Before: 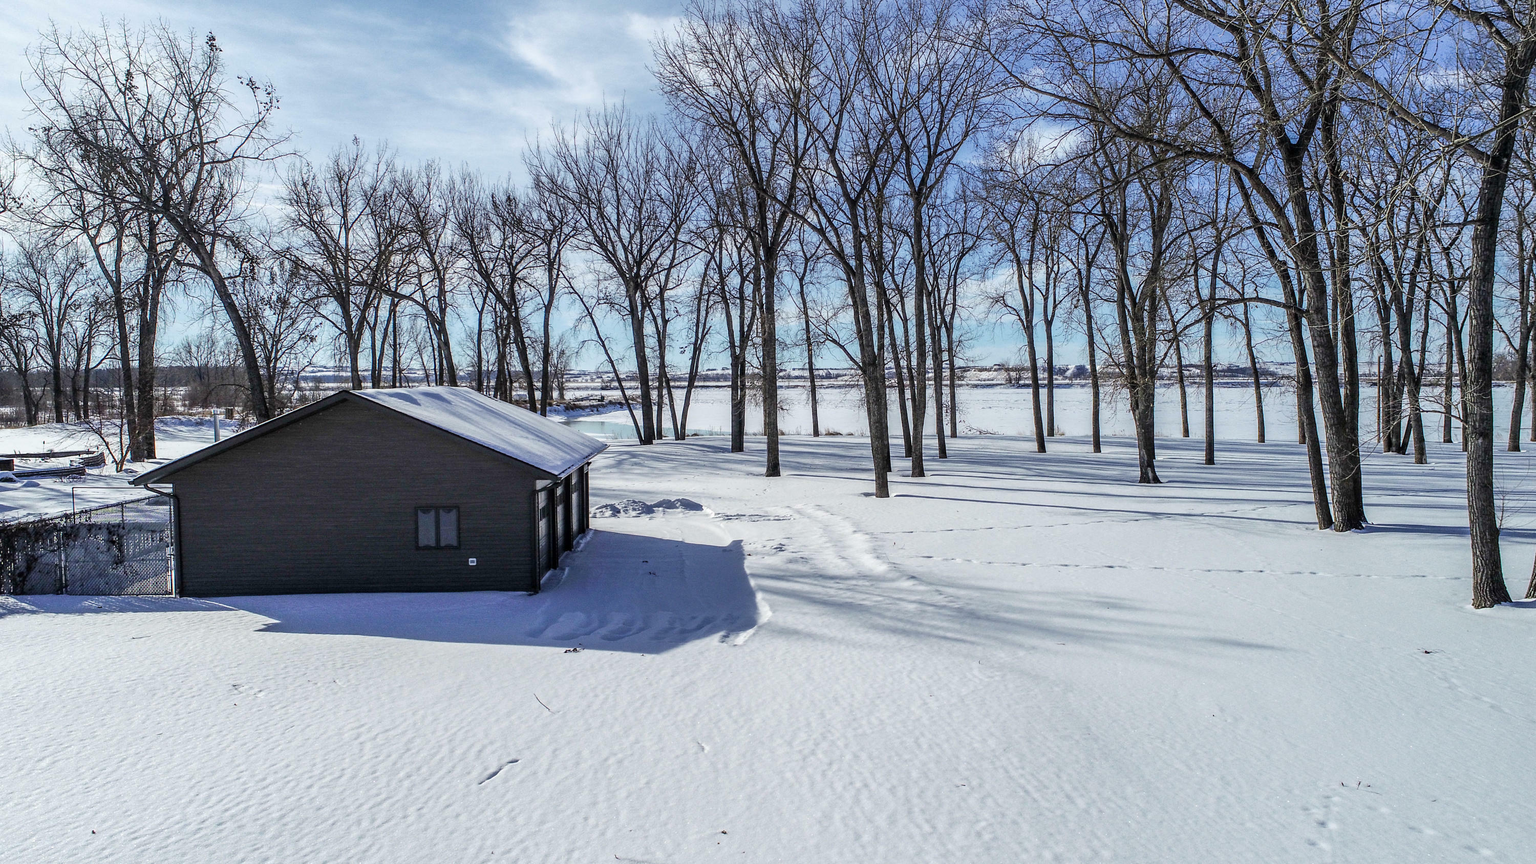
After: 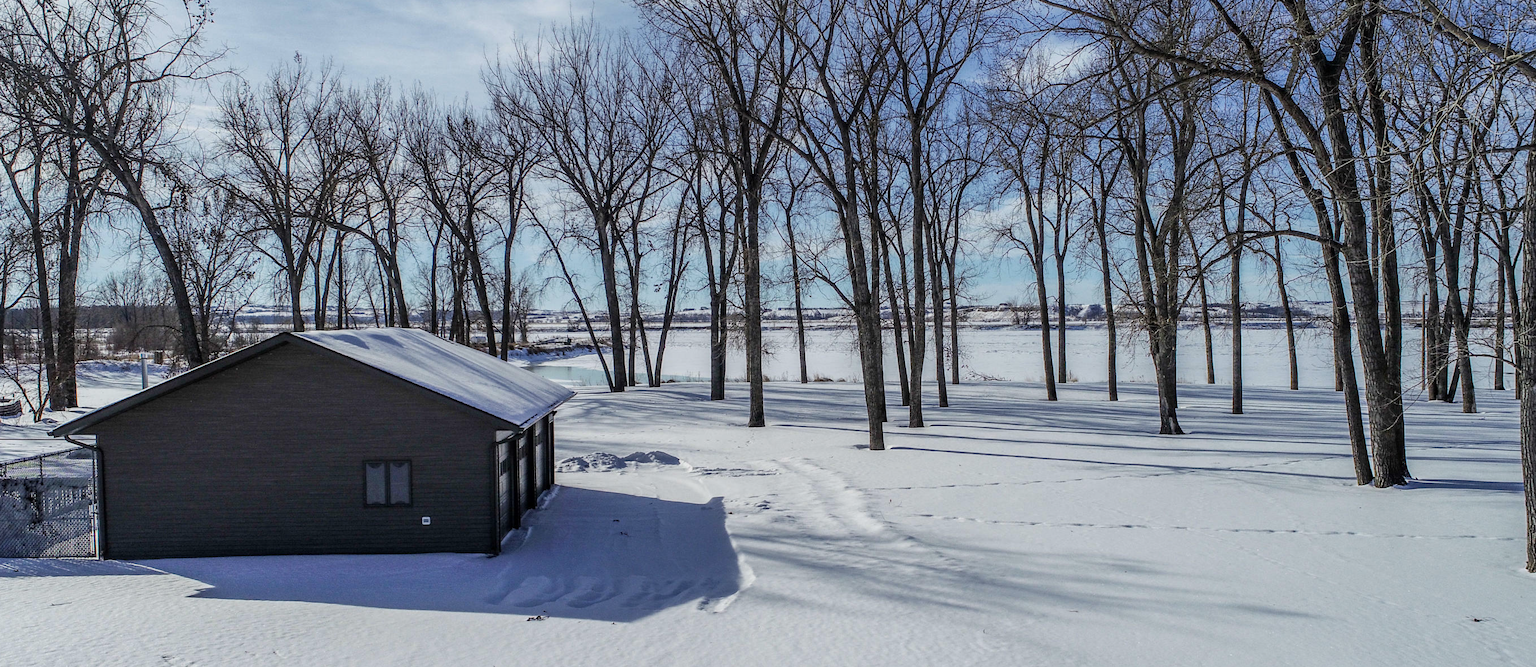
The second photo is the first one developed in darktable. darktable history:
crop: left 5.596%, top 10.314%, right 3.534%, bottom 19.395%
exposure: exposure -0.293 EV, compensate highlight preservation false
